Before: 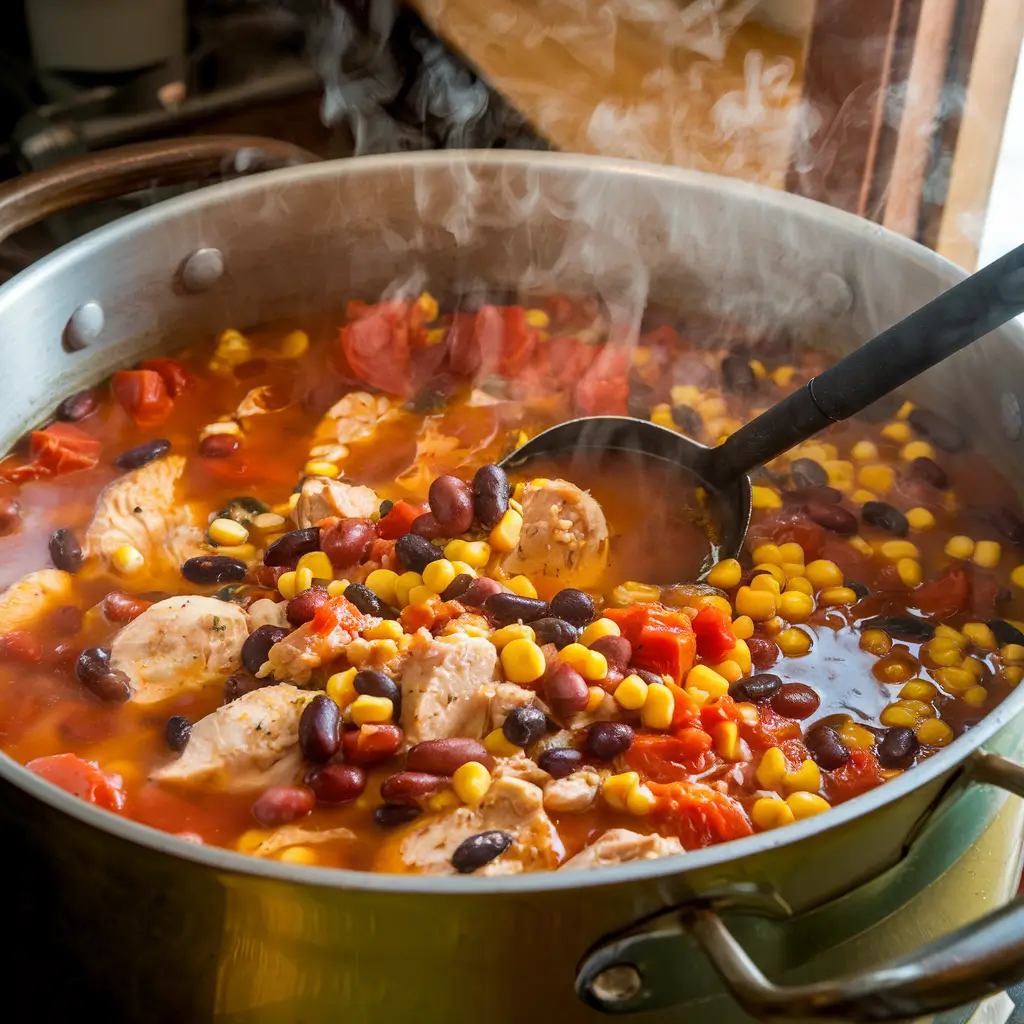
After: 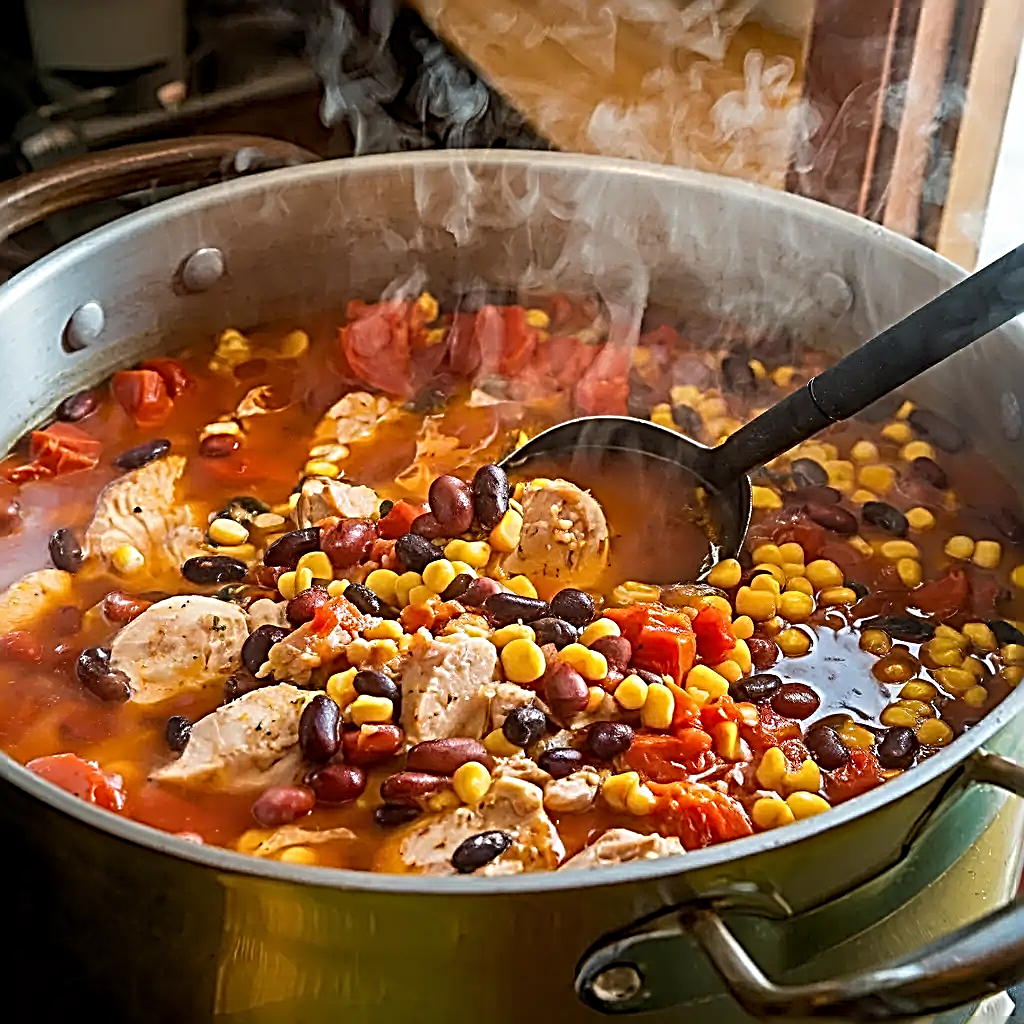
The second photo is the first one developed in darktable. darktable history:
sharpen: radius 3.158, amount 1.731
exposure: compensate highlight preservation false
